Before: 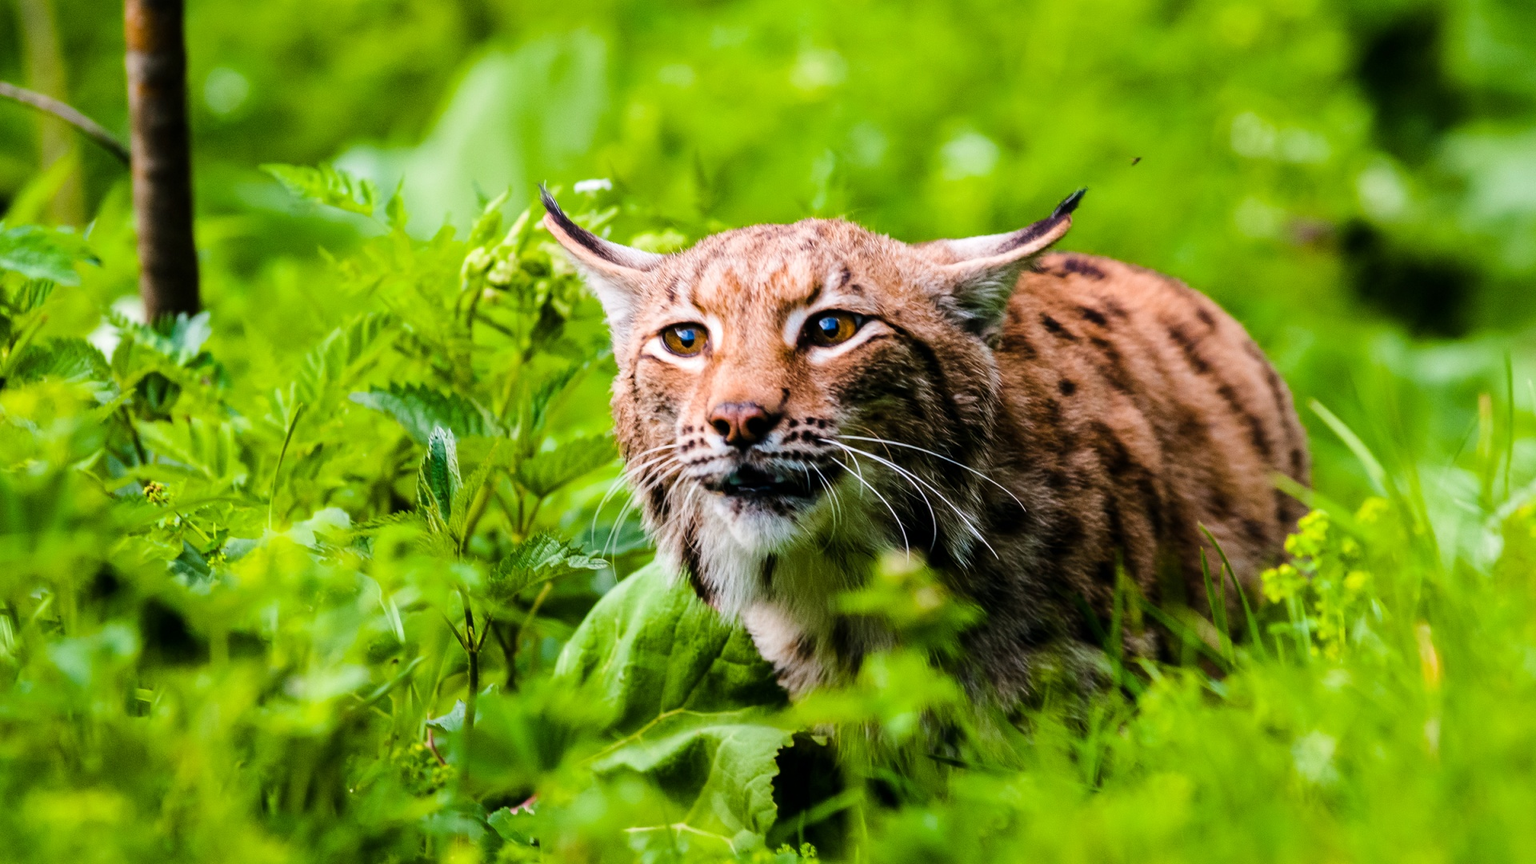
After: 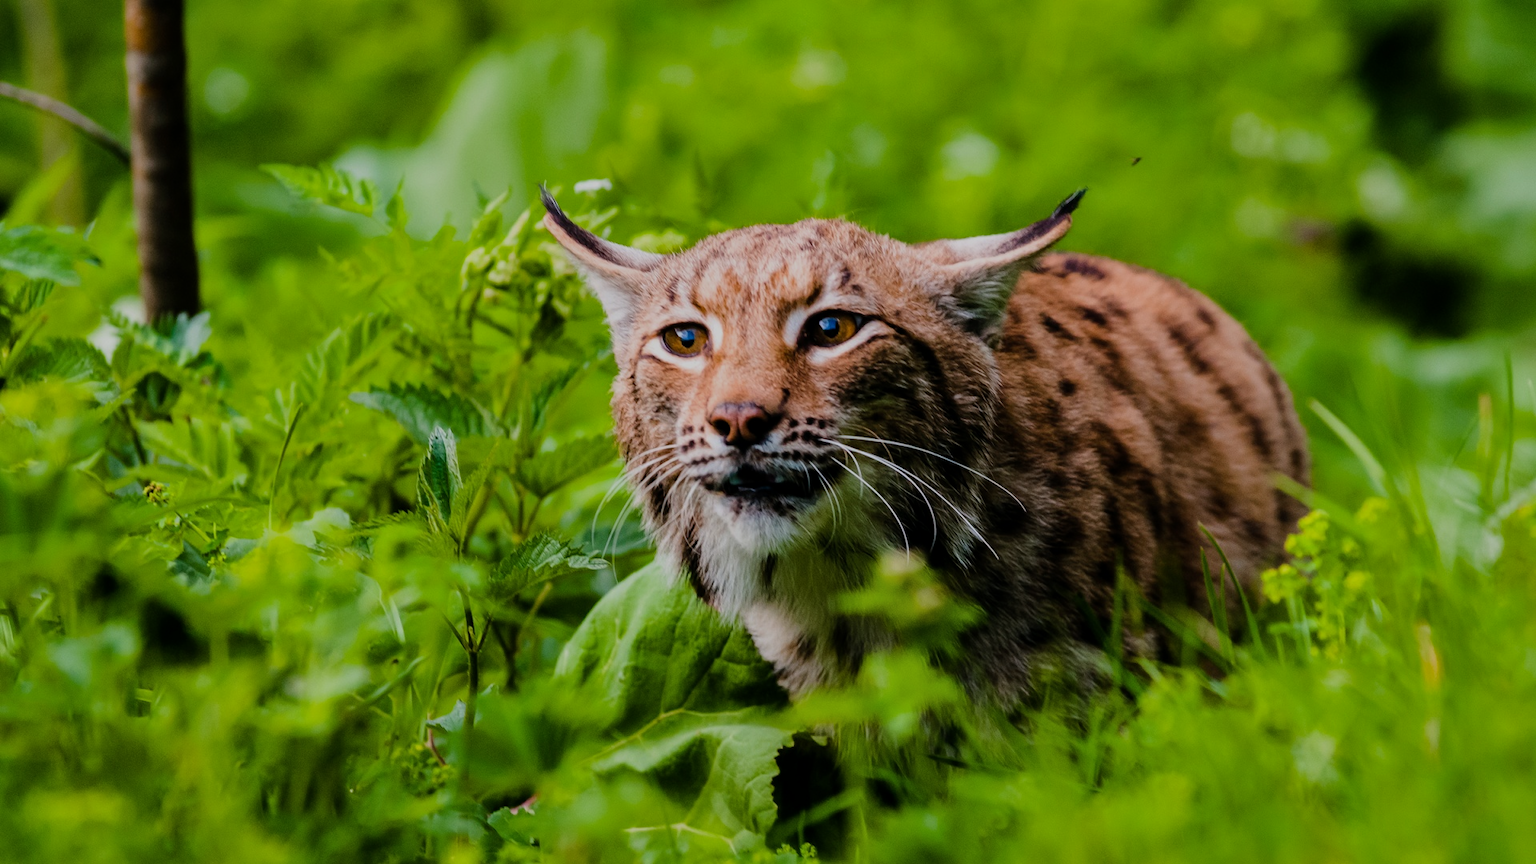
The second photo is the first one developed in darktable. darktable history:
exposure: black level correction 0, exposure -0.766 EV, compensate highlight preservation false
shadows and highlights: shadows 19.13, highlights -83.41, soften with gaussian
